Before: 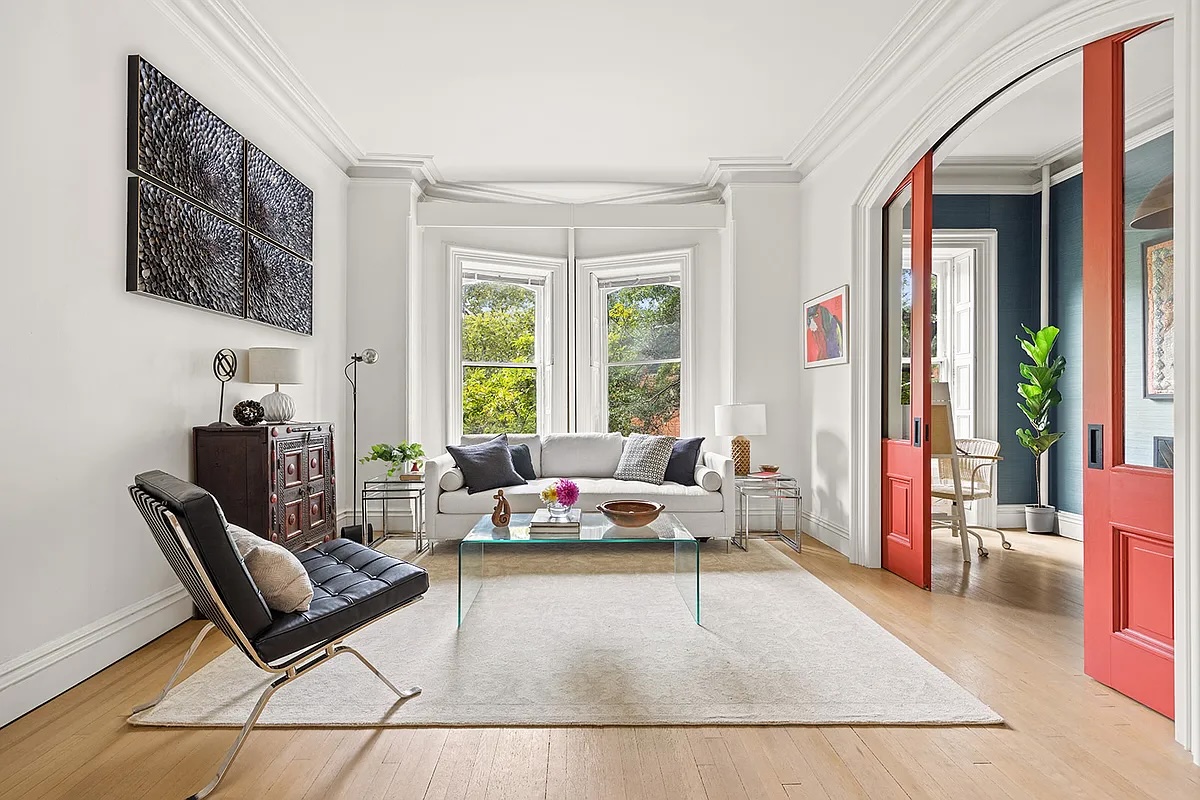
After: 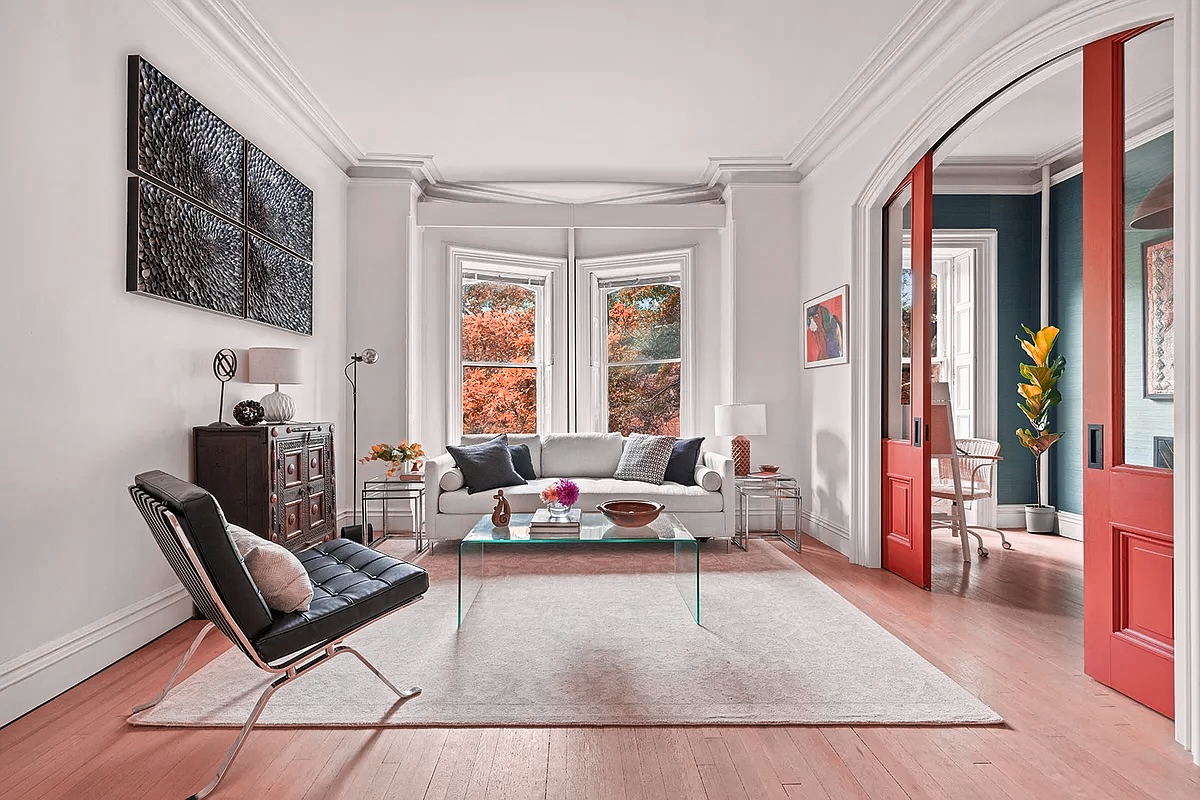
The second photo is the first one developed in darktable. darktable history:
color zones: curves: ch2 [(0, 0.5) (0.084, 0.497) (0.323, 0.335) (0.4, 0.497) (1, 0.5)], process mode strong
shadows and highlights: low approximation 0.01, soften with gaussian
